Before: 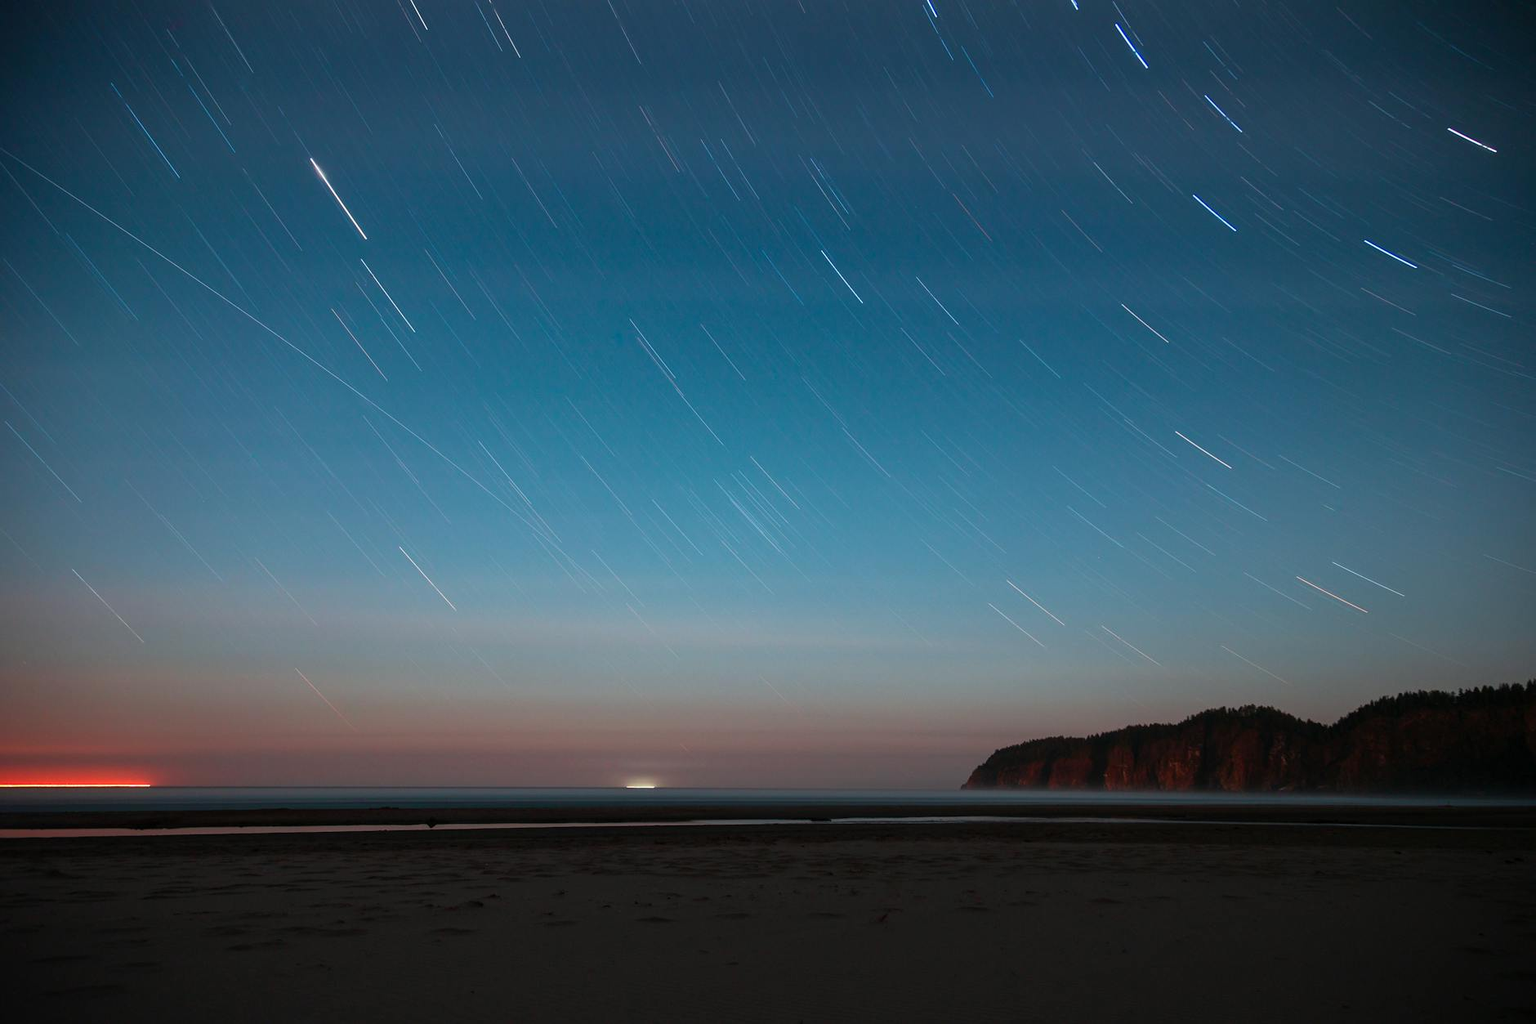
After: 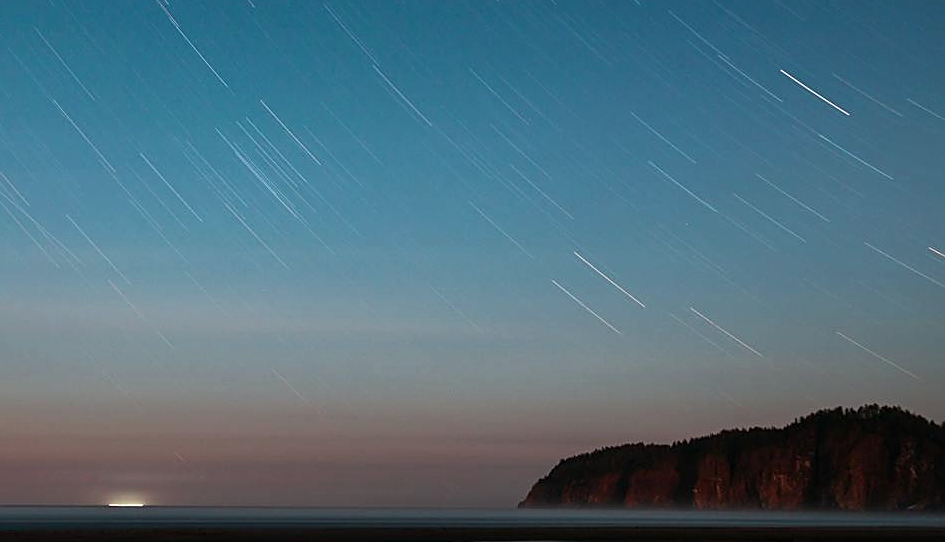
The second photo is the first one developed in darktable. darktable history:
crop: left 35.03%, top 36.625%, right 14.663%, bottom 20.057%
sharpen: on, module defaults
contrast brightness saturation: saturation -0.05
local contrast: mode bilateral grid, contrast 20, coarseness 50, detail 120%, midtone range 0.2
exposure: exposure -0.116 EV, compensate exposure bias true, compensate highlight preservation false
